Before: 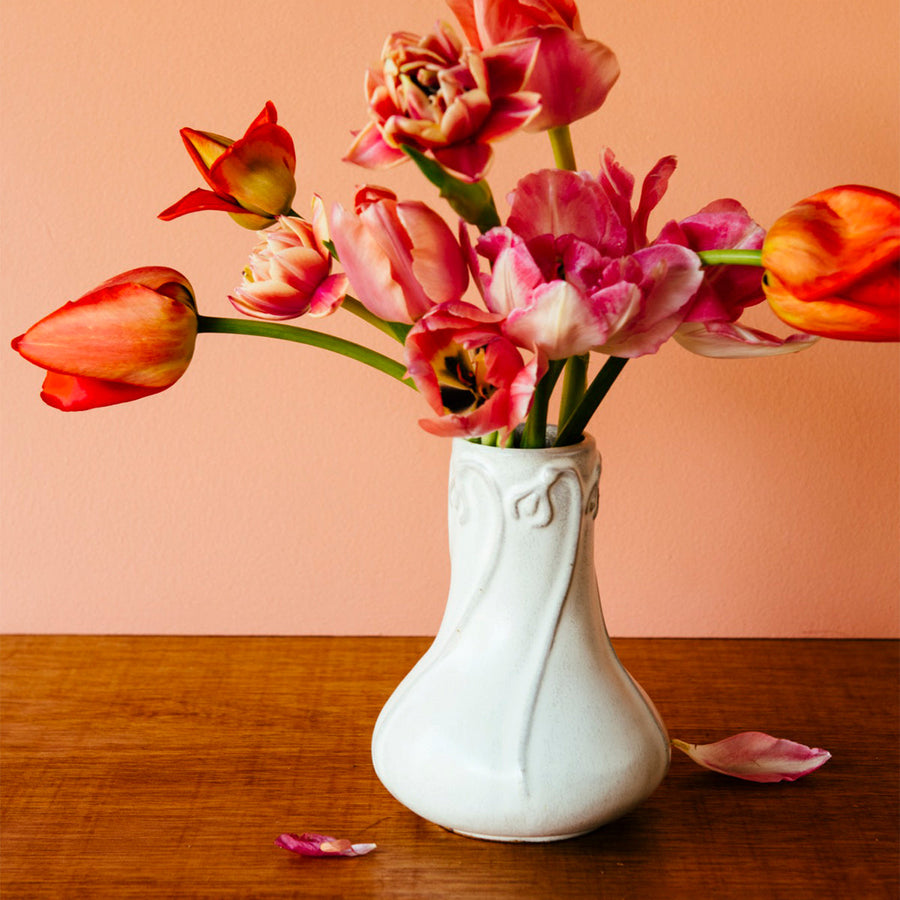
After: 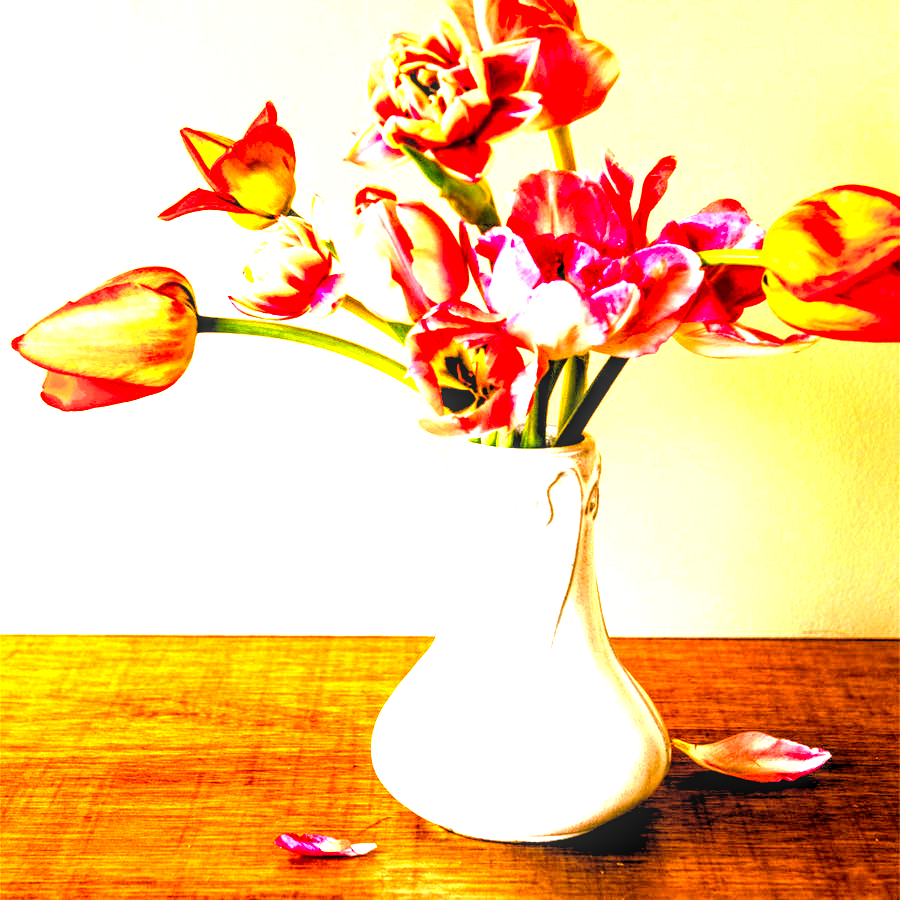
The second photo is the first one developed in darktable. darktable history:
exposure: black level correction 0.005, exposure 2.07 EV, compensate highlight preservation false
color balance rgb: linear chroma grading › global chroma 20.604%, perceptual saturation grading › global saturation 20%, perceptual saturation grading › highlights -24.729%, perceptual saturation grading › shadows 49.599%, global vibrance 20%
local contrast: detail 150%
levels: levels [0.062, 0.494, 0.925]
